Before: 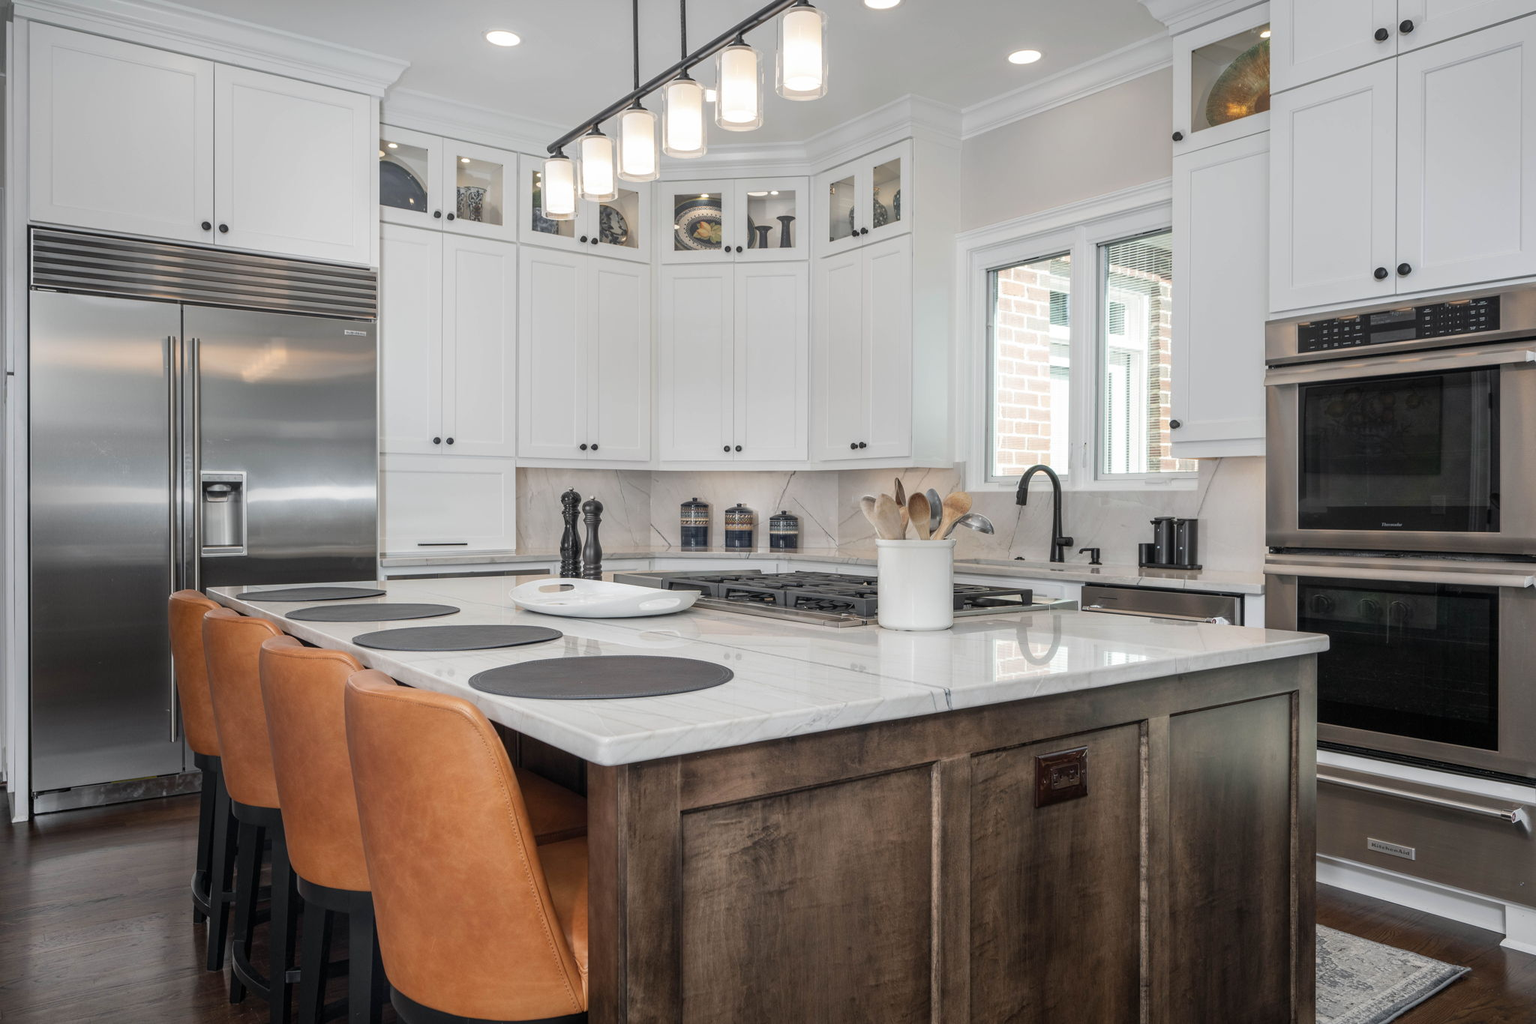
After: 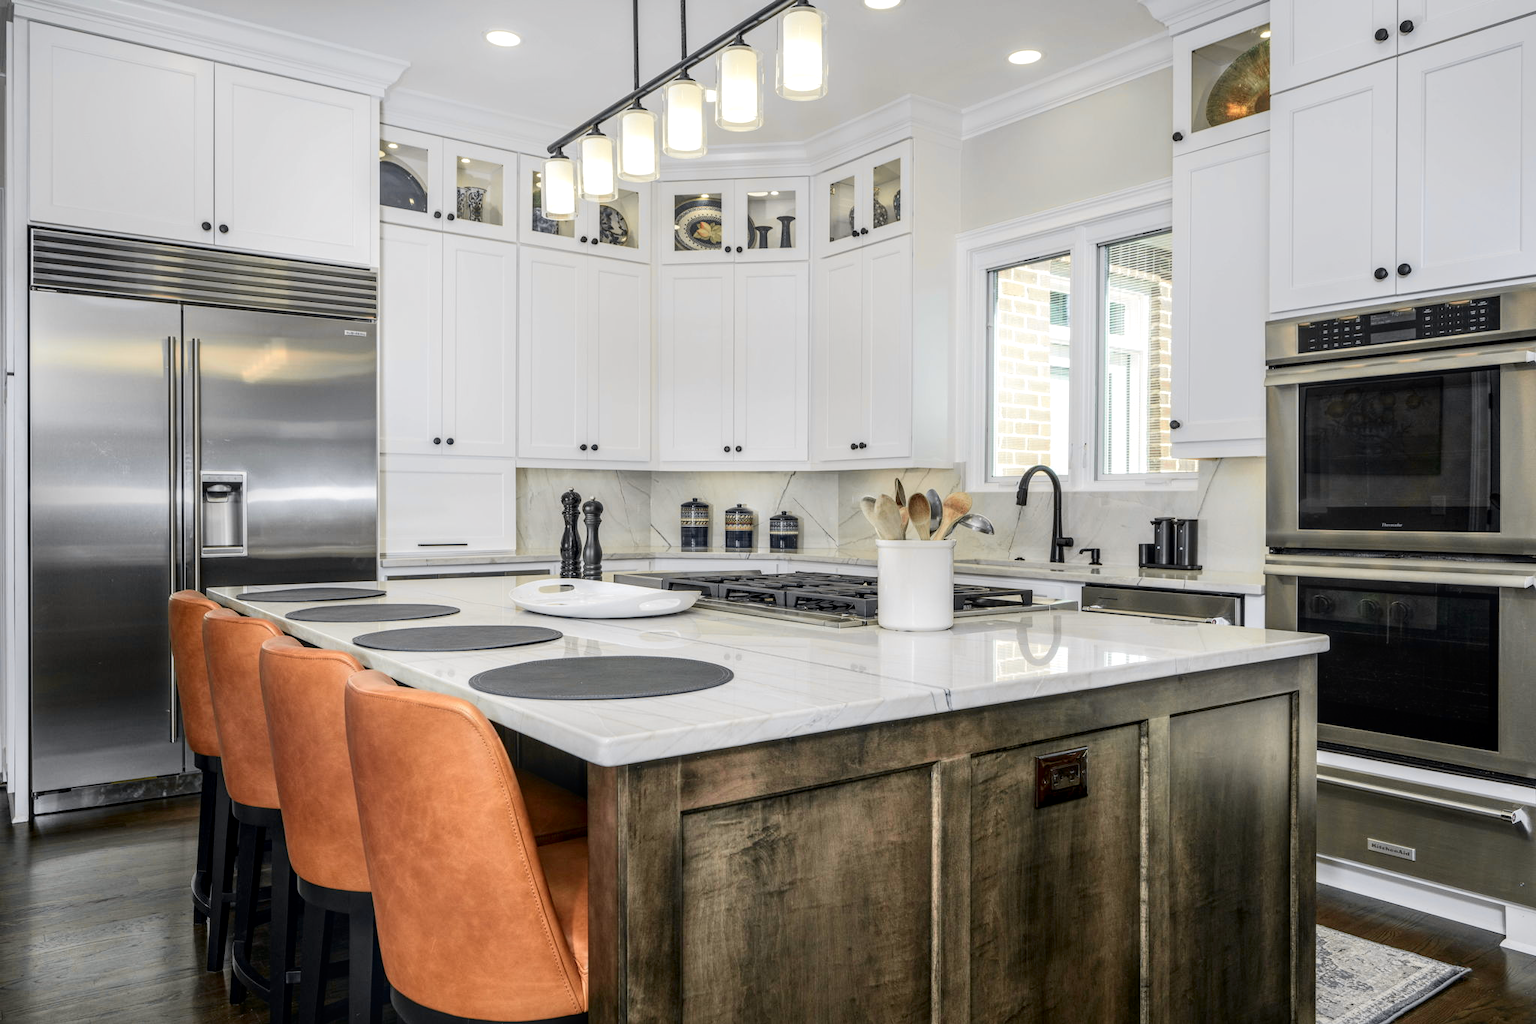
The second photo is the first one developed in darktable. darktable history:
local contrast: detail 130%
tone curve: curves: ch0 [(0, 0.018) (0.061, 0.041) (0.205, 0.191) (0.289, 0.292) (0.39, 0.424) (0.493, 0.551) (0.666, 0.743) (0.795, 0.841) (1, 0.998)]; ch1 [(0, 0) (0.385, 0.343) (0.439, 0.415) (0.494, 0.498) (0.501, 0.501) (0.51, 0.496) (0.548, 0.554) (0.586, 0.61) (0.684, 0.658) (0.783, 0.804) (1, 1)]; ch2 [(0, 0) (0.304, 0.31) (0.403, 0.399) (0.441, 0.428) (0.47, 0.469) (0.498, 0.496) (0.524, 0.538) (0.566, 0.588) (0.648, 0.665) (0.697, 0.699) (1, 1)], color space Lab, independent channels, preserve colors none
